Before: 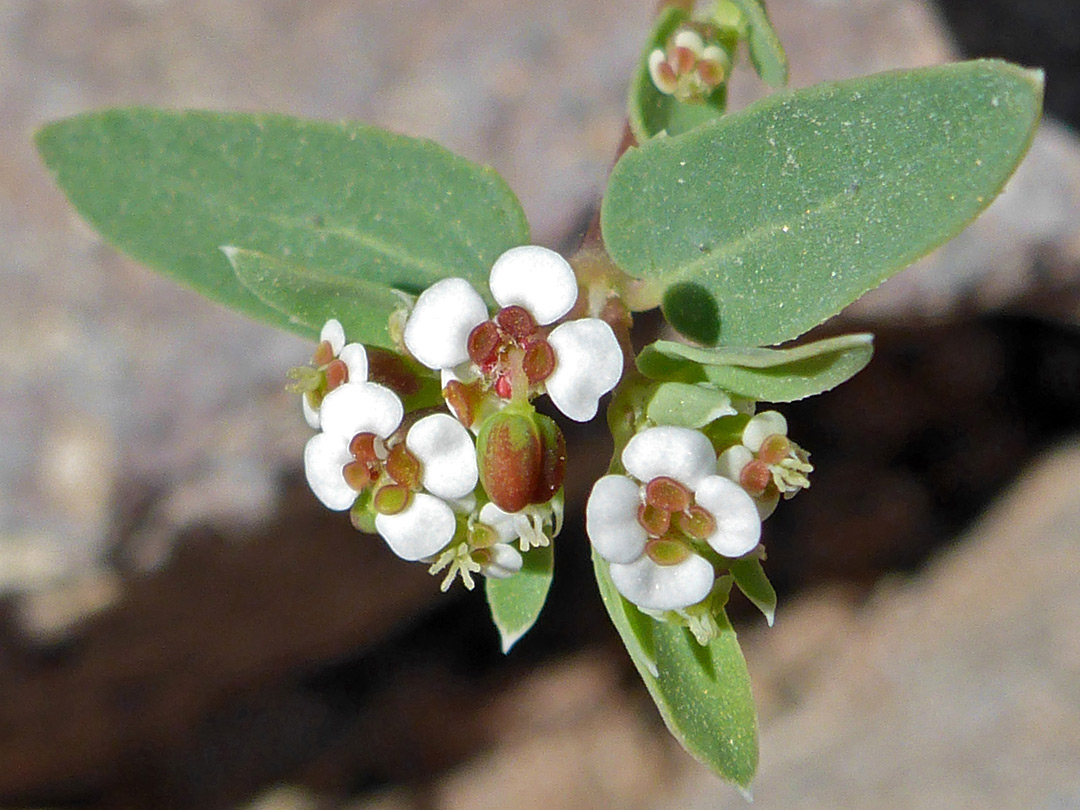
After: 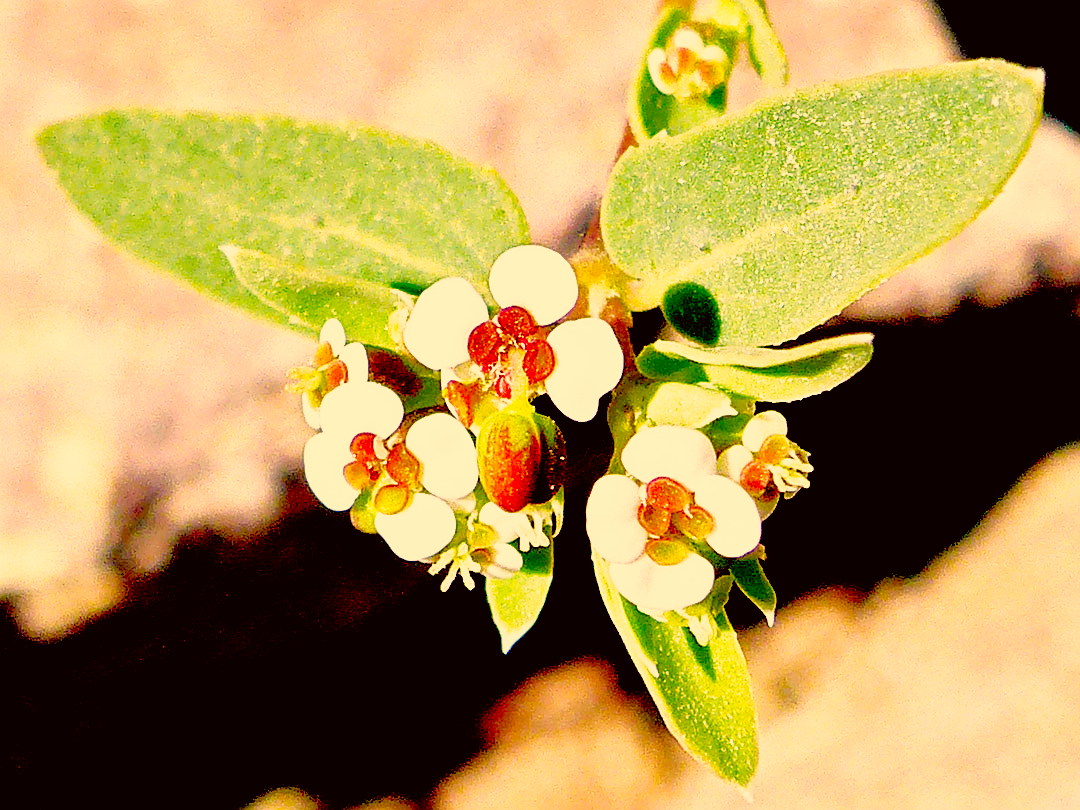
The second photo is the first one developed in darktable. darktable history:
shadows and highlights: on, module defaults
exposure: black level correction 0.04, exposure 0.5 EV, compensate highlight preservation false
color correction: highlights a* 17.94, highlights b* 35.39, shadows a* 1.48, shadows b* 6.42, saturation 1.01
base curve: curves: ch0 [(0, 0) (0.007, 0.004) (0.027, 0.03) (0.046, 0.07) (0.207, 0.54) (0.442, 0.872) (0.673, 0.972) (1, 1)], preserve colors none
sharpen: on, module defaults
